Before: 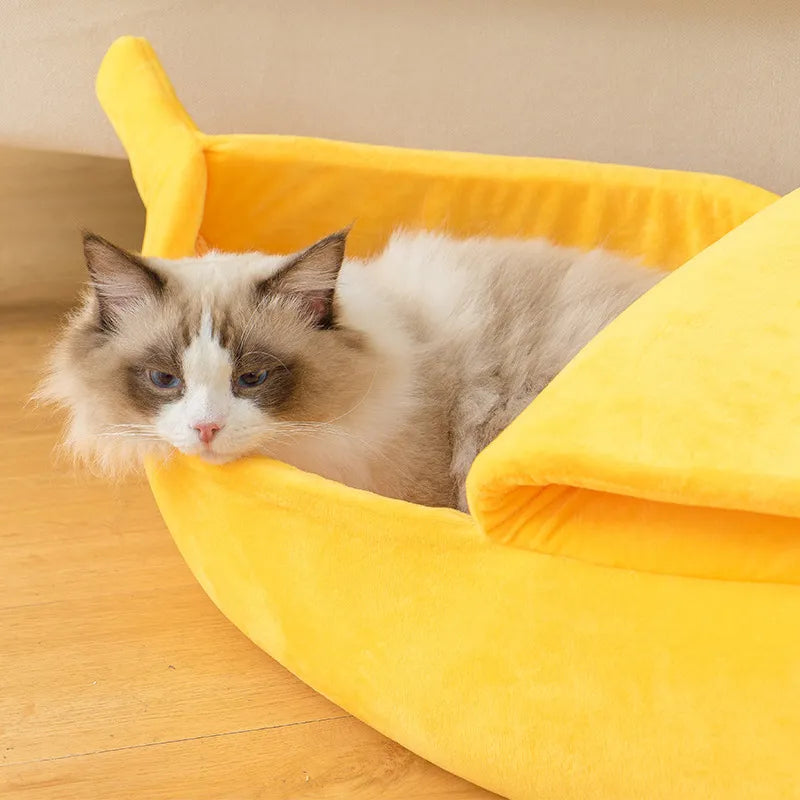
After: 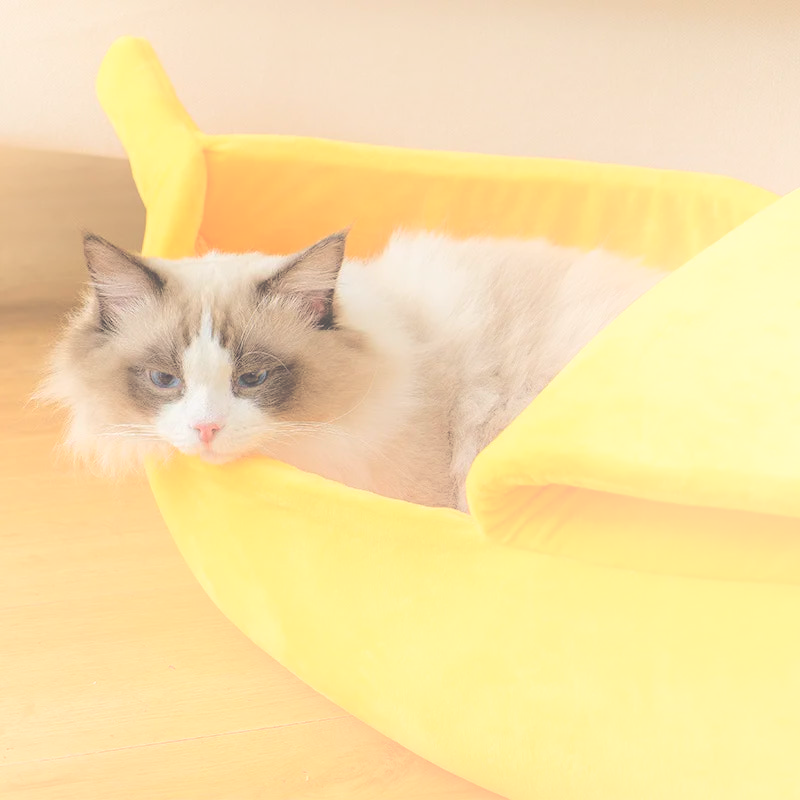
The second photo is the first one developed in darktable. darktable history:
exposure: black level correction -0.041, exposure 0.064 EV, compensate highlight preservation false
shadows and highlights: highlights 70.7, soften with gaussian
